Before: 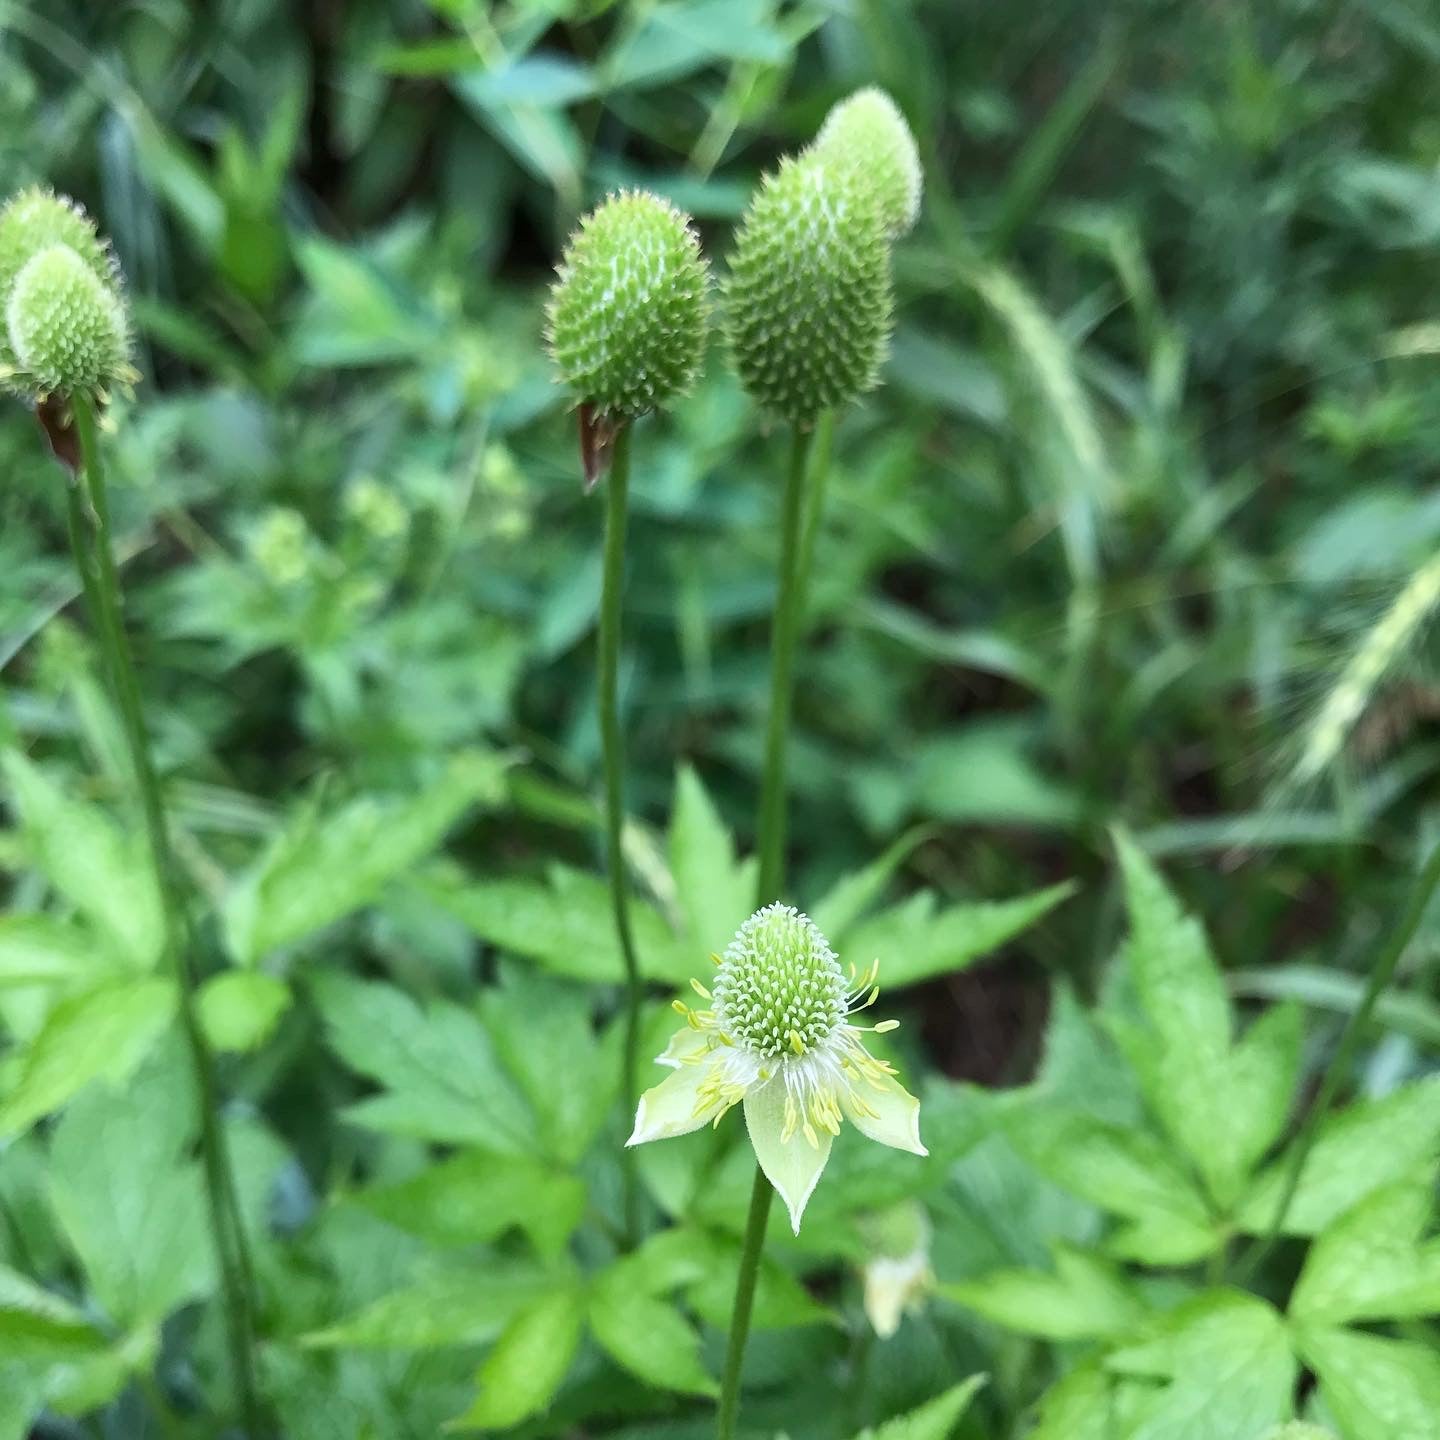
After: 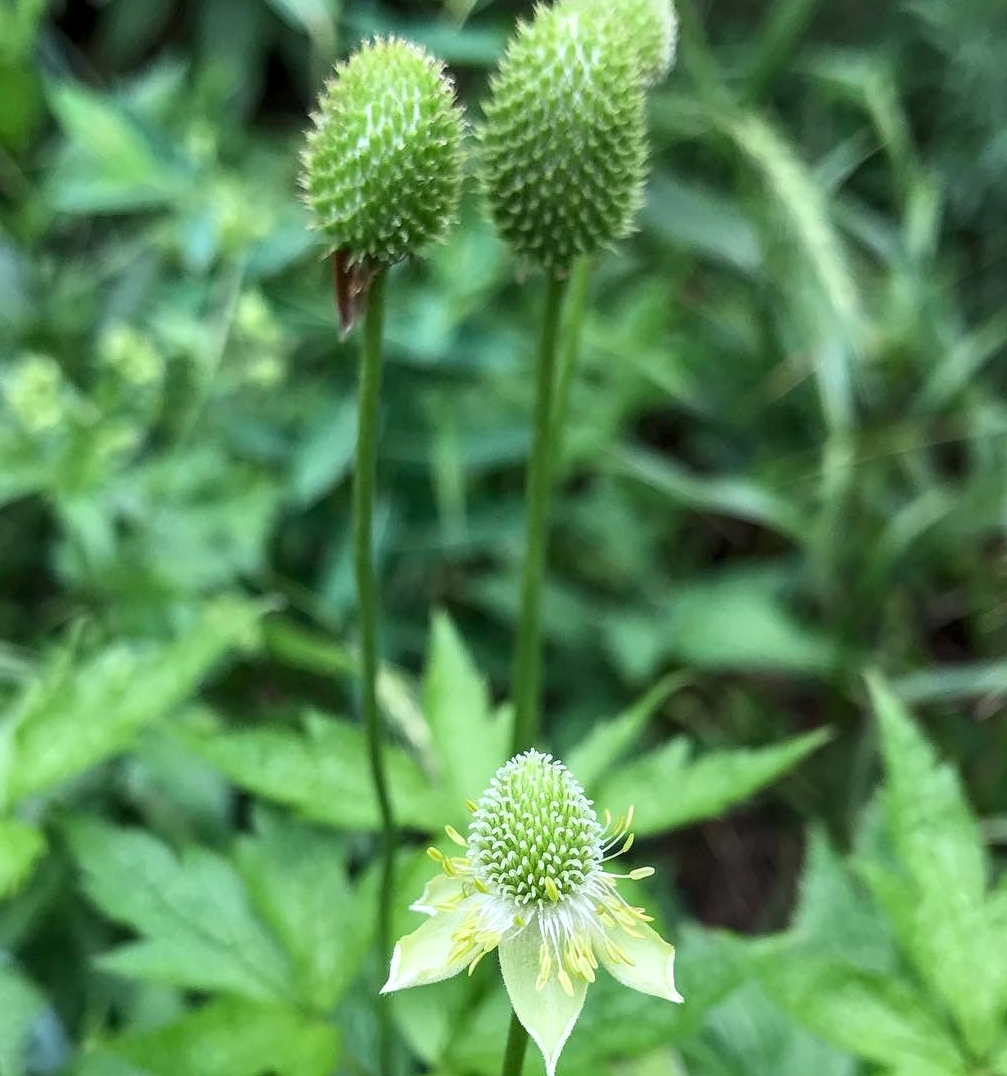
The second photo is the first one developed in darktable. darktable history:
crop and rotate: left 17.046%, top 10.659%, right 12.989%, bottom 14.553%
local contrast: on, module defaults
